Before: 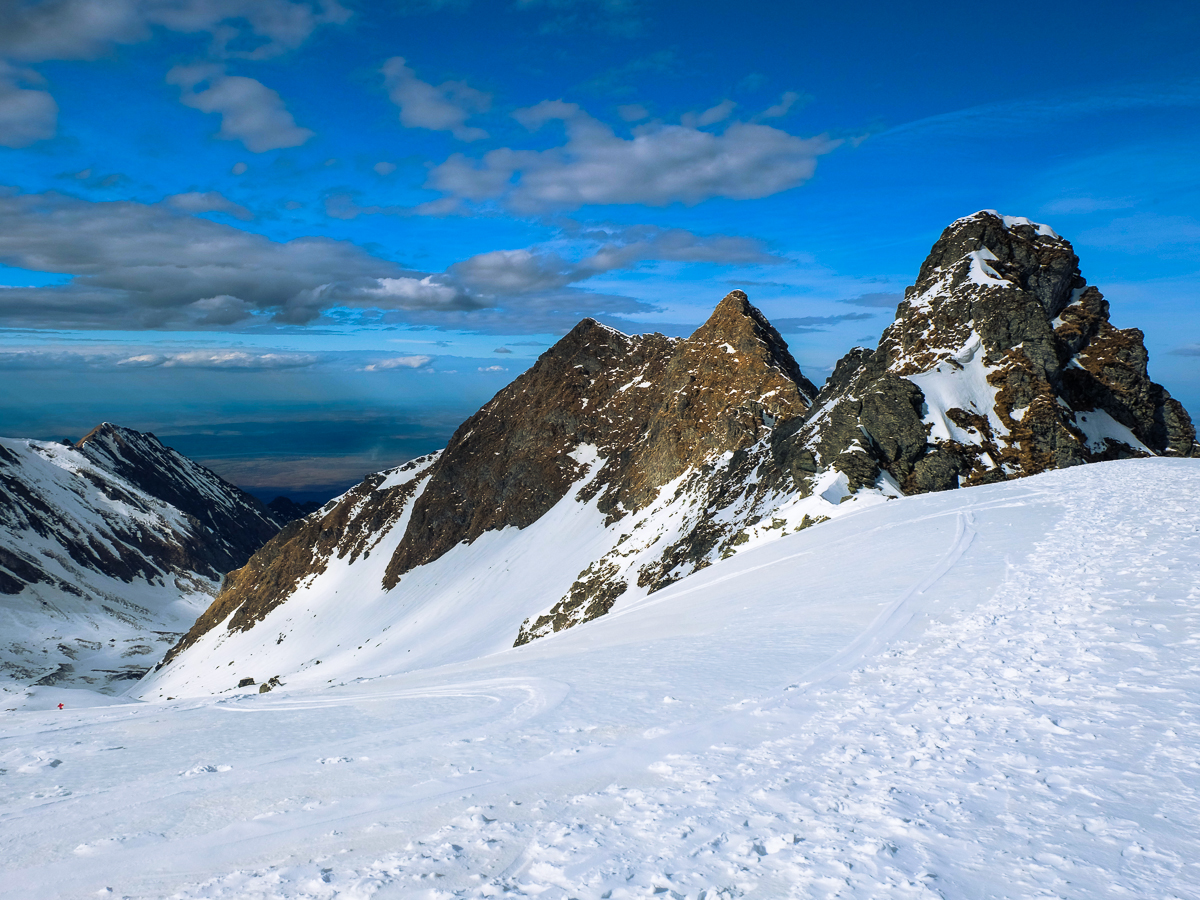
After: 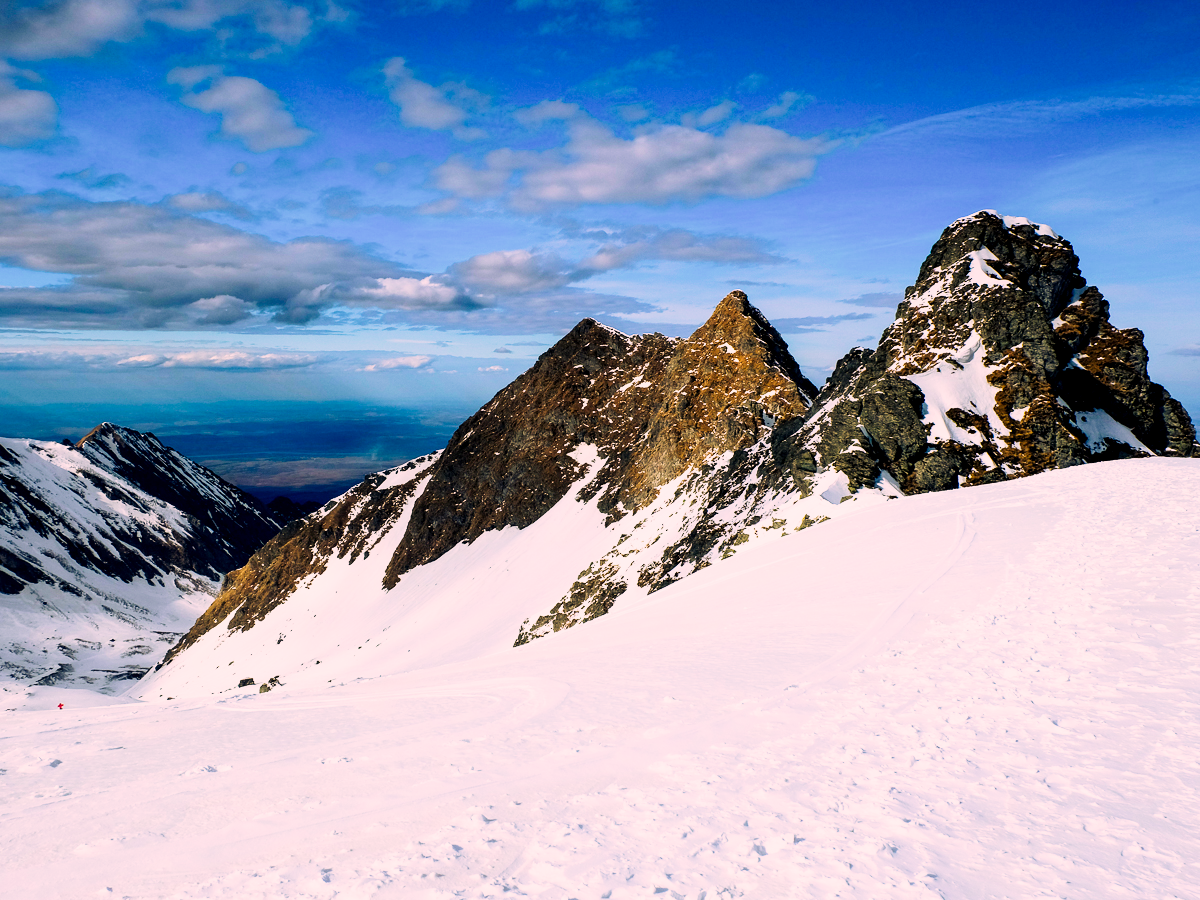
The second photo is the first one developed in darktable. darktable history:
tone curve: curves: ch0 [(0, 0) (0.104, 0.068) (0.236, 0.227) (0.46, 0.576) (0.657, 0.796) (0.861, 0.932) (1, 0.981)]; ch1 [(0, 0) (0.353, 0.344) (0.434, 0.382) (0.479, 0.476) (0.502, 0.504) (0.544, 0.534) (0.57, 0.57) (0.586, 0.603) (0.618, 0.631) (0.657, 0.679) (1, 1)]; ch2 [(0, 0) (0.34, 0.314) (0.434, 0.43) (0.5, 0.511) (0.528, 0.545) (0.557, 0.573) (0.573, 0.618) (0.628, 0.751) (1, 1)], preserve colors none
exposure: black level correction 0.01, exposure 0.012 EV, compensate highlight preservation false
color correction: highlights a* 12.32, highlights b* 5.54
